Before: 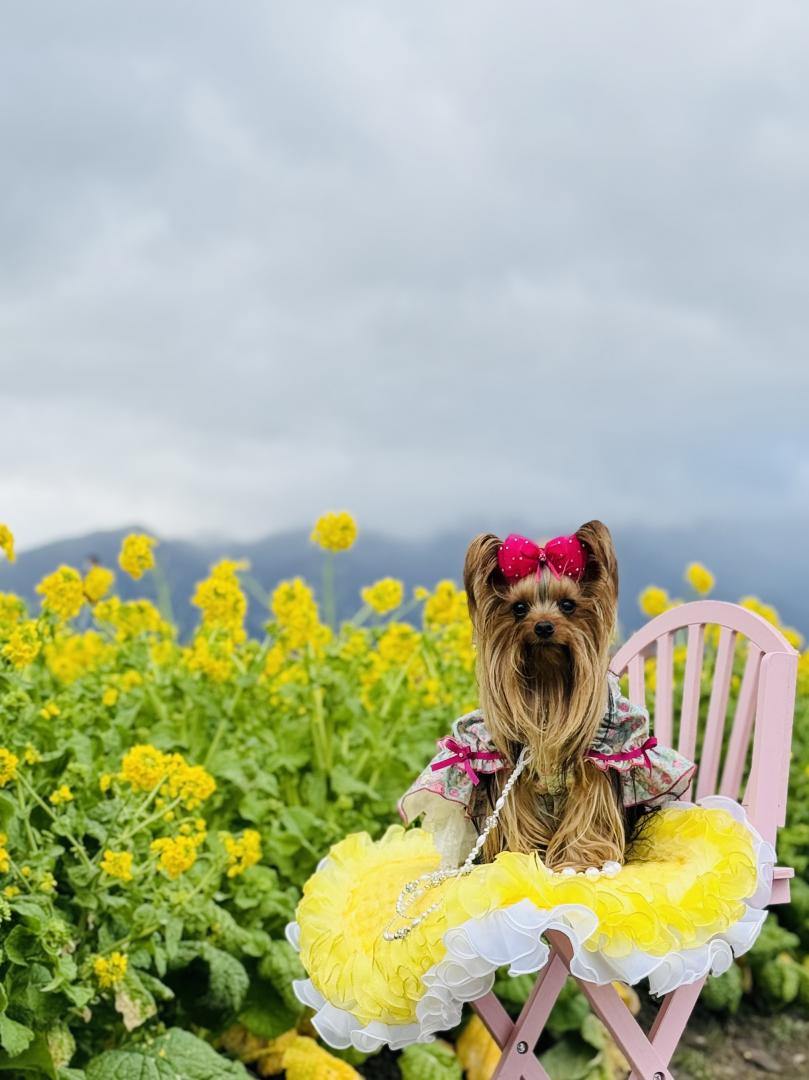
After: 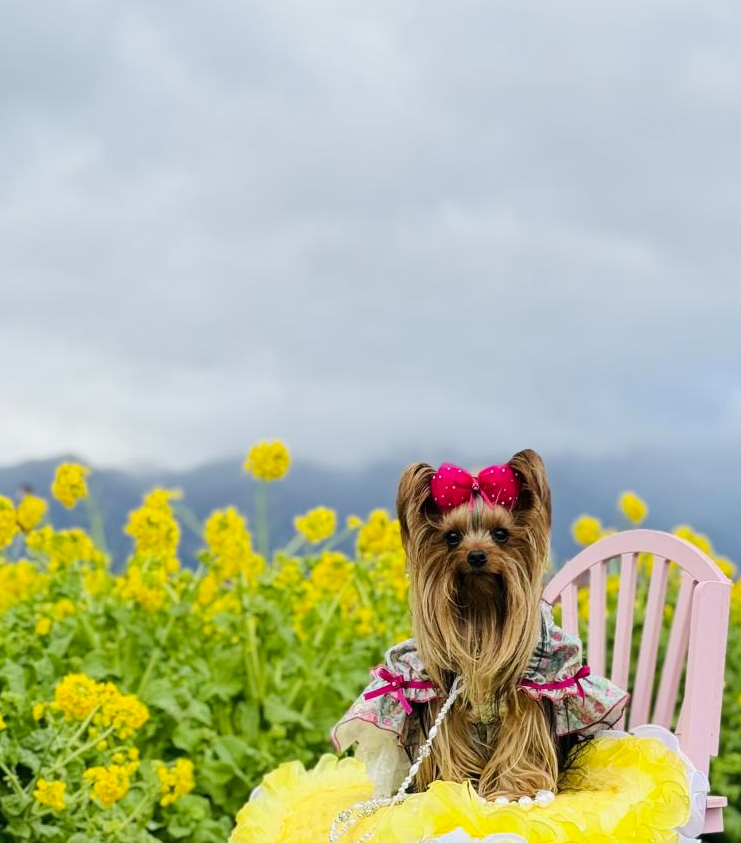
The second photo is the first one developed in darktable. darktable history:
crop: left 8.37%, top 6.579%, bottom 15.336%
contrast brightness saturation: contrast 0.04, saturation 0.069
